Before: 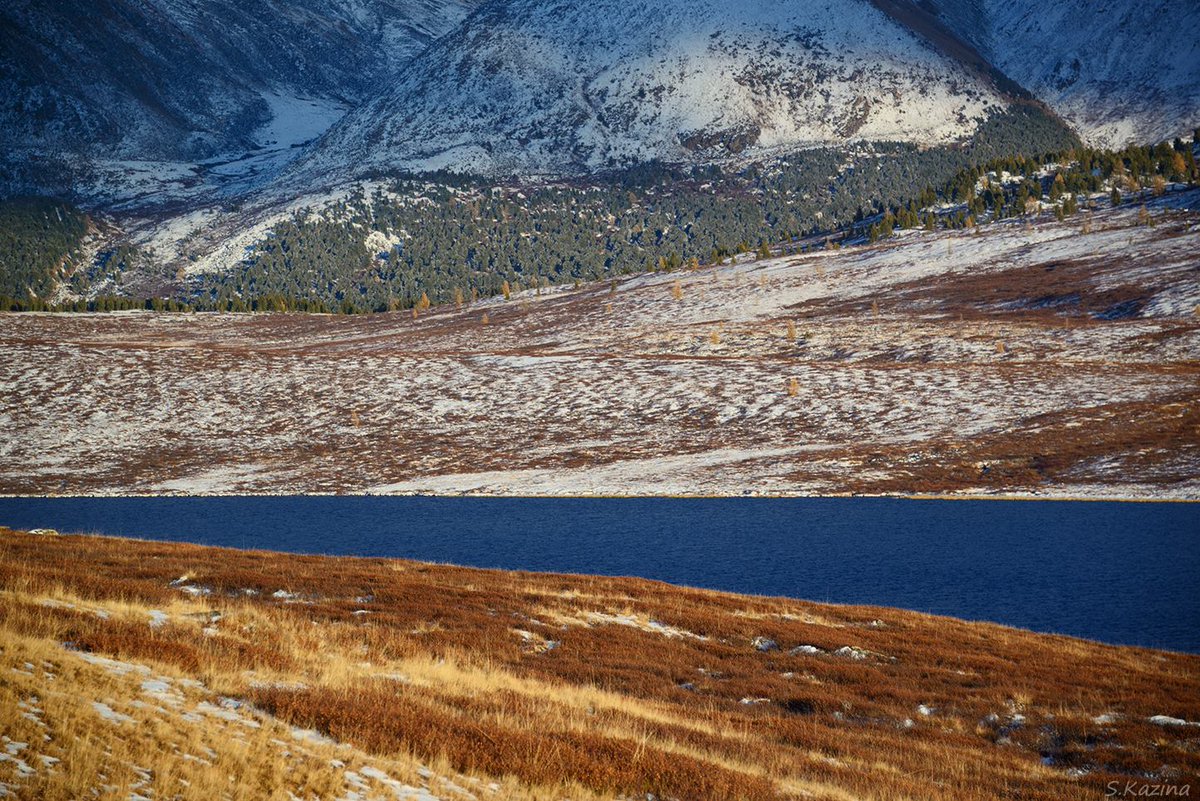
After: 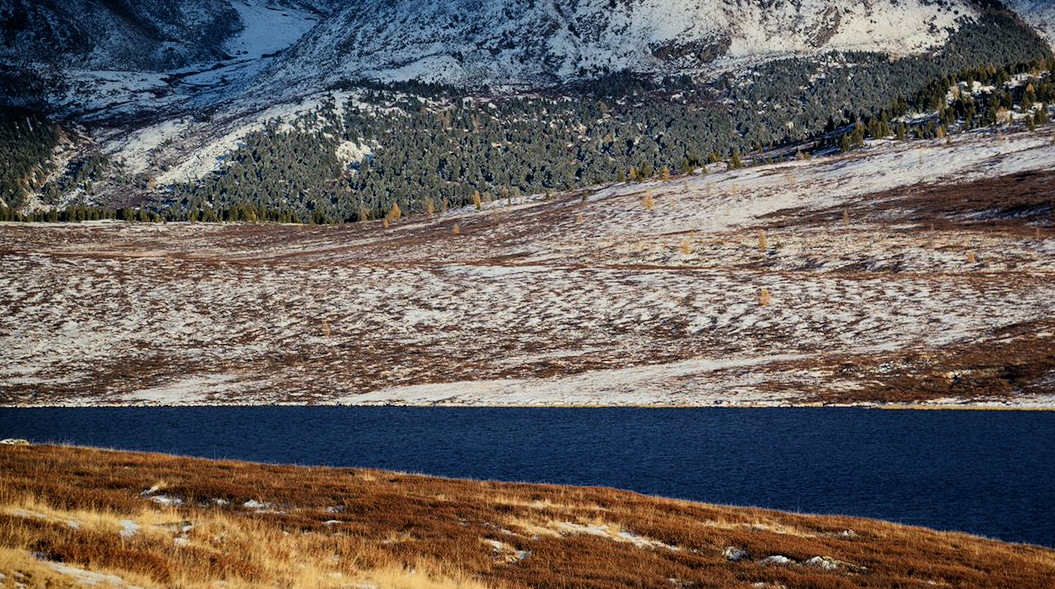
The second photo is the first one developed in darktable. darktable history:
crop and rotate: left 2.425%, top 11.305%, right 9.6%, bottom 15.08%
filmic rgb: black relative exposure -5 EV, white relative exposure 3.2 EV, hardness 3.42, contrast 1.2, highlights saturation mix -50%
